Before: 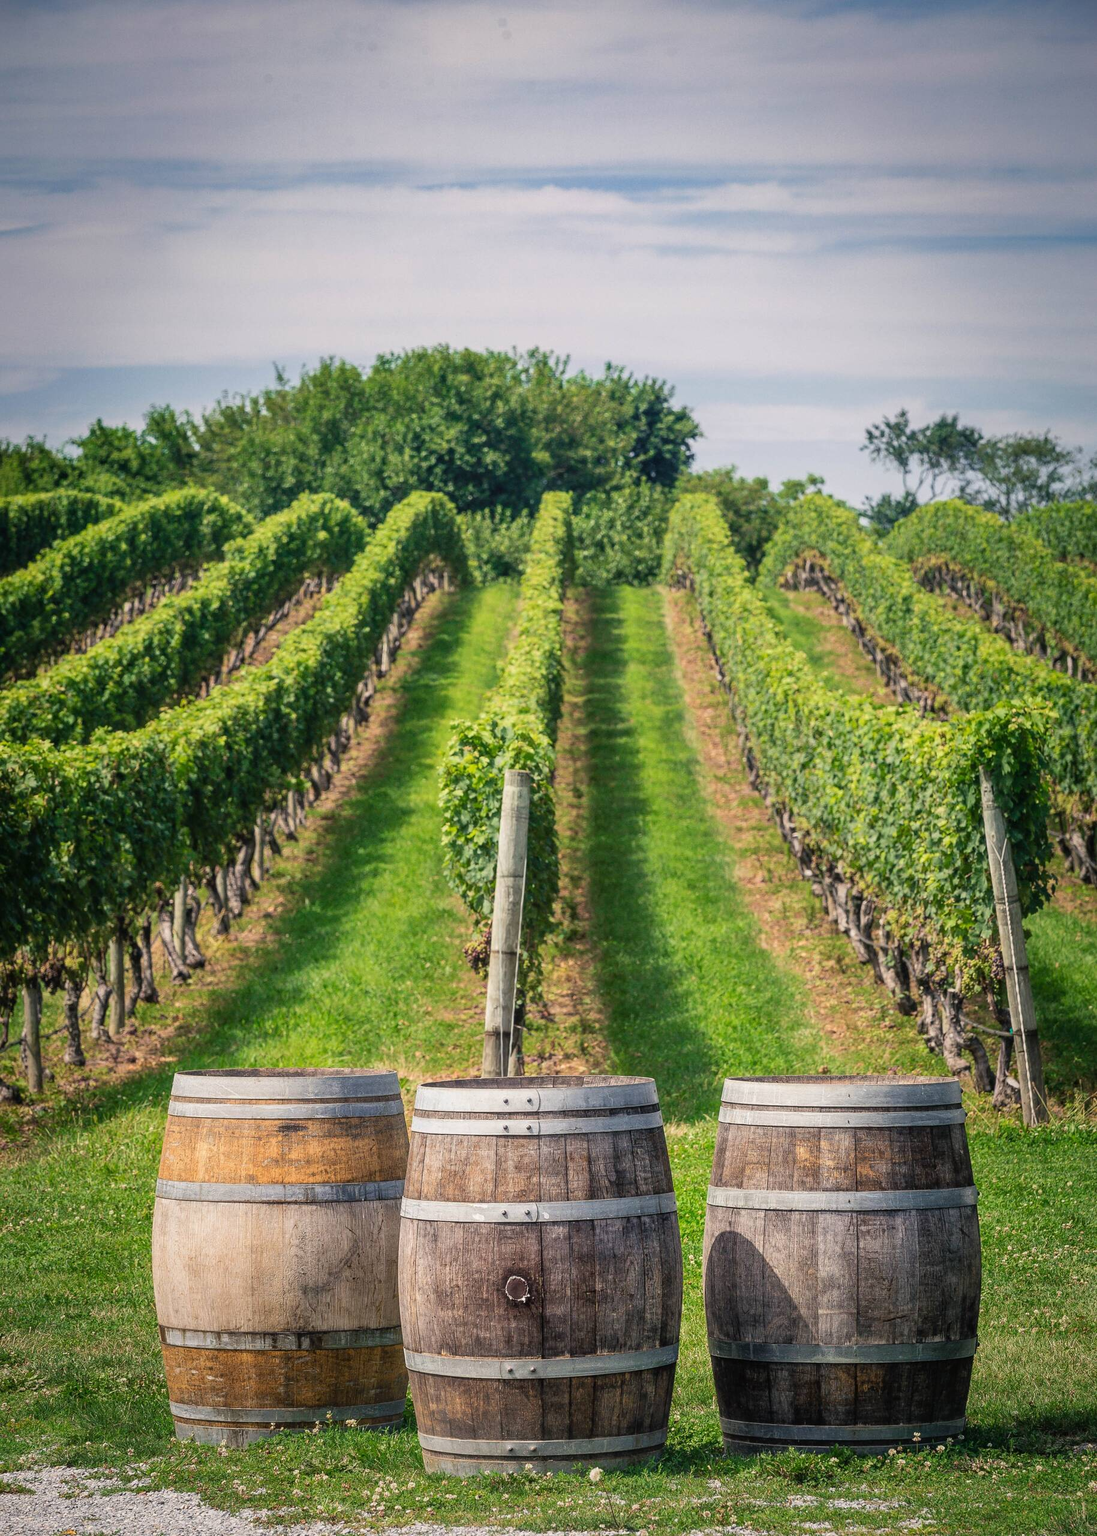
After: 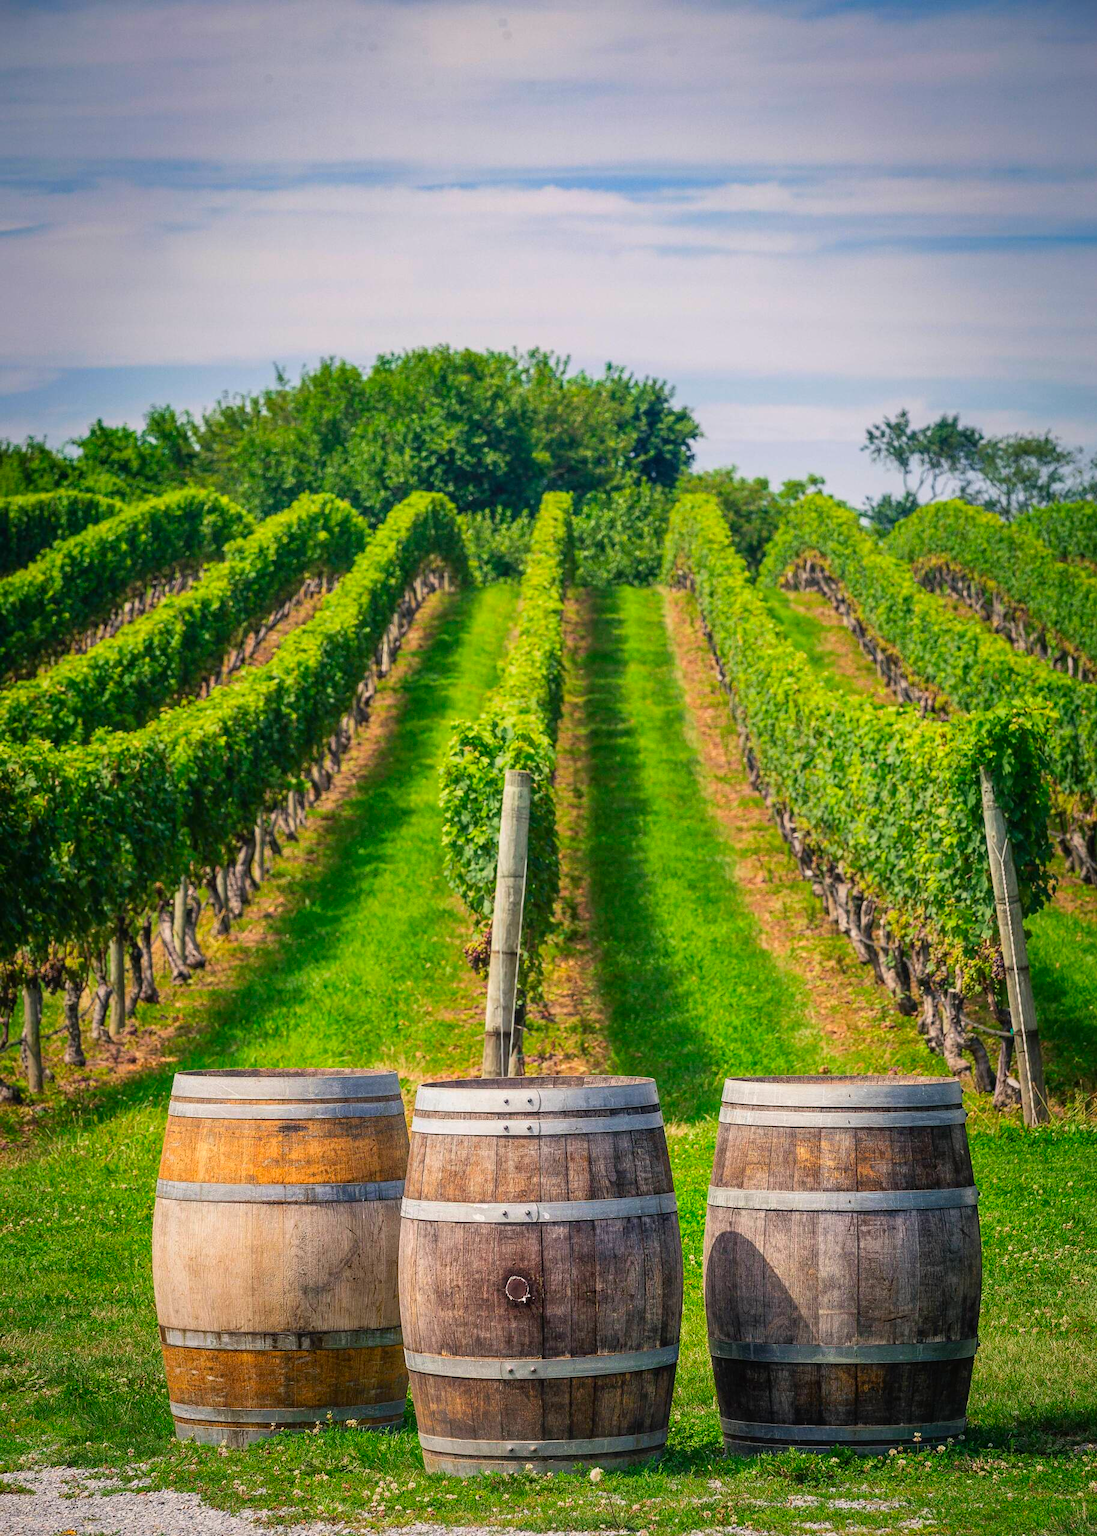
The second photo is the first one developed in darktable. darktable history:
contrast brightness saturation: saturation 0.515
